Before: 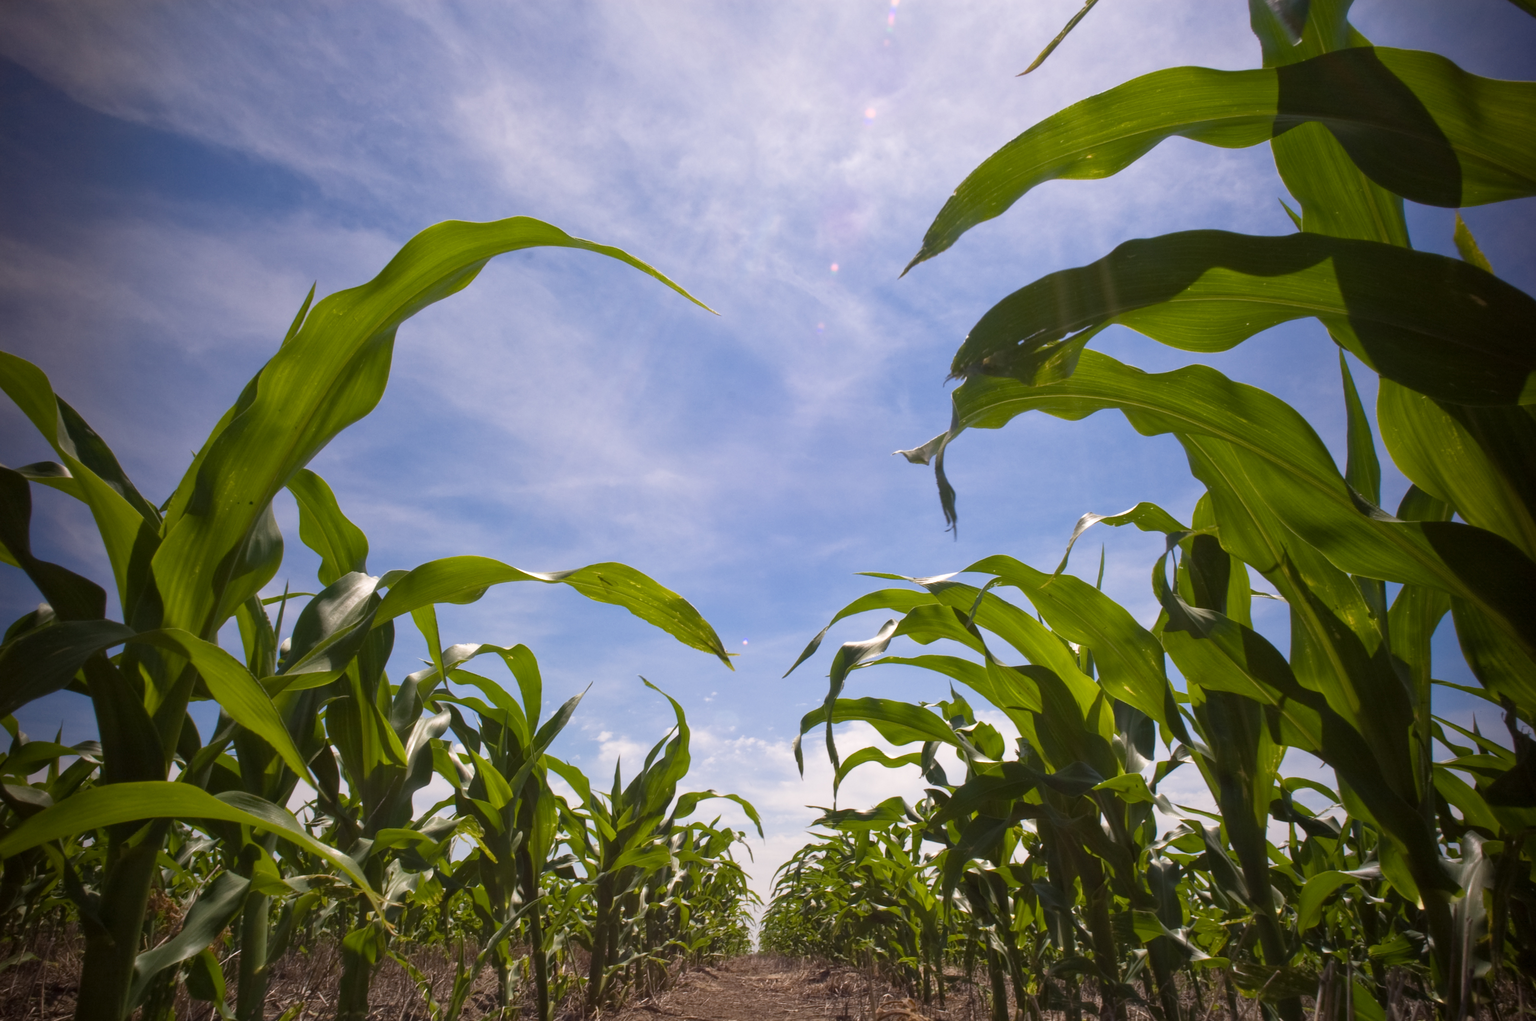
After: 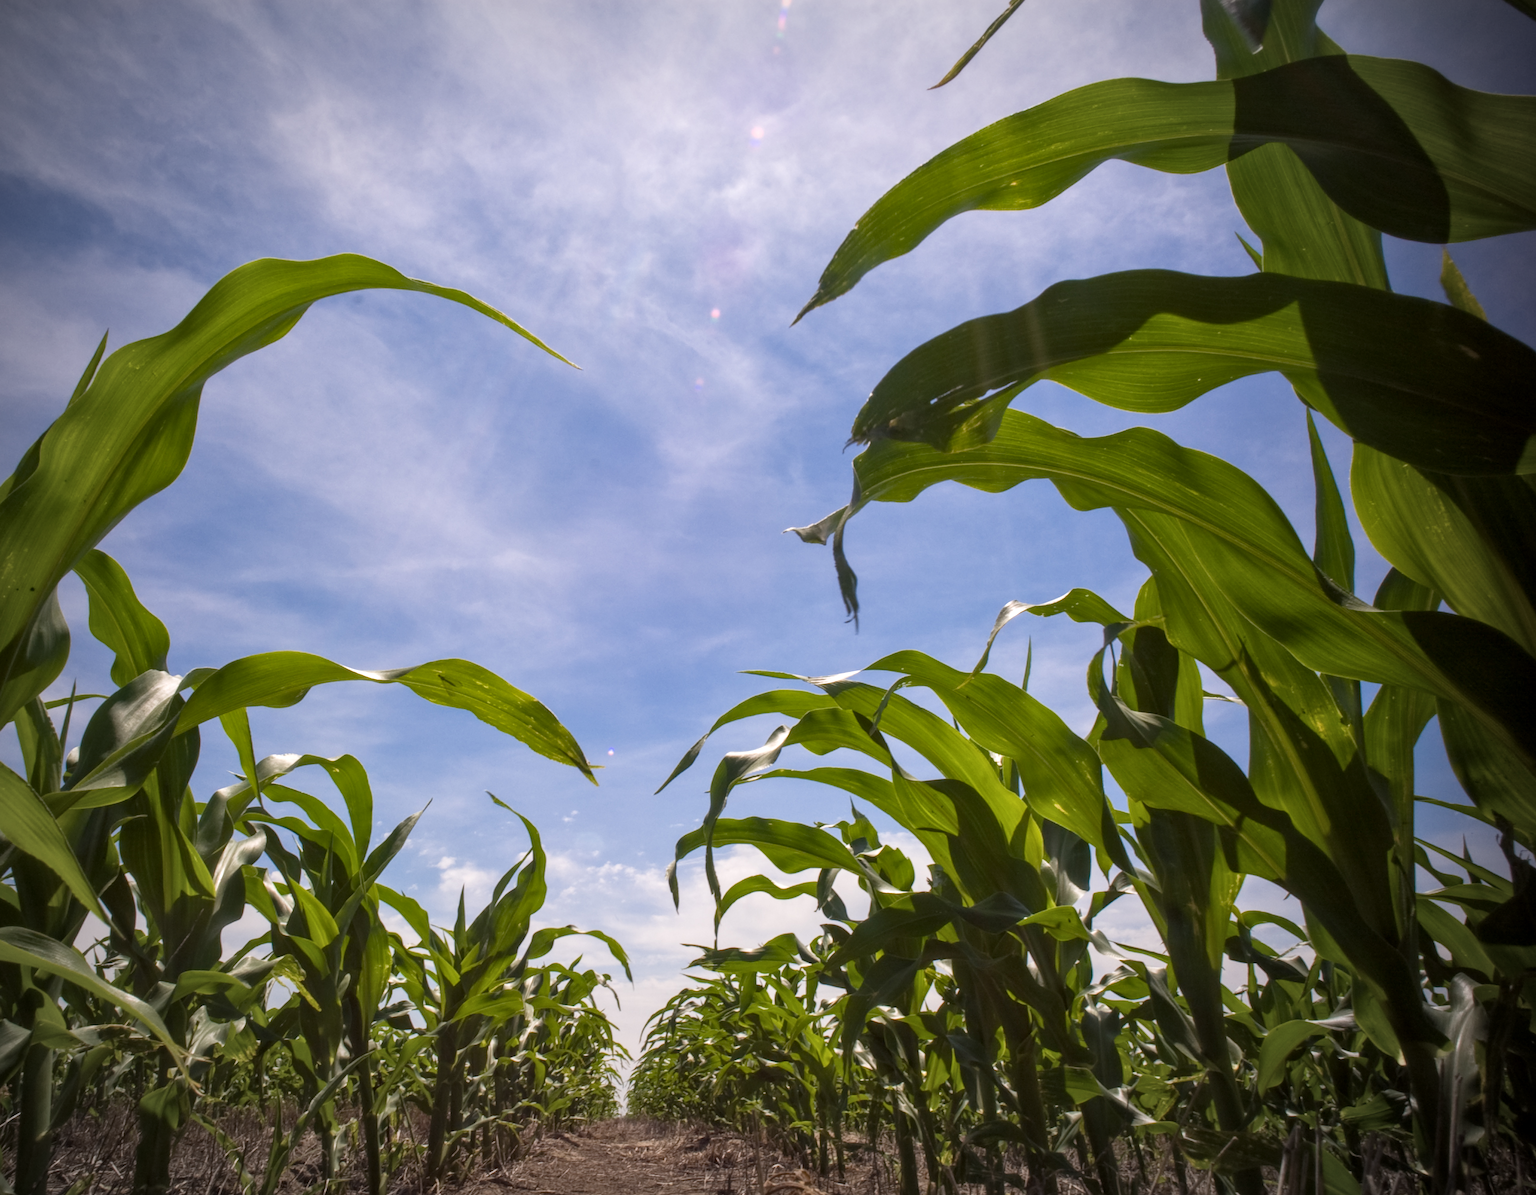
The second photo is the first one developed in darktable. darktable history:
vignetting: fall-off radius 70%, automatic ratio true
crop and rotate: left 14.584%
local contrast: on, module defaults
